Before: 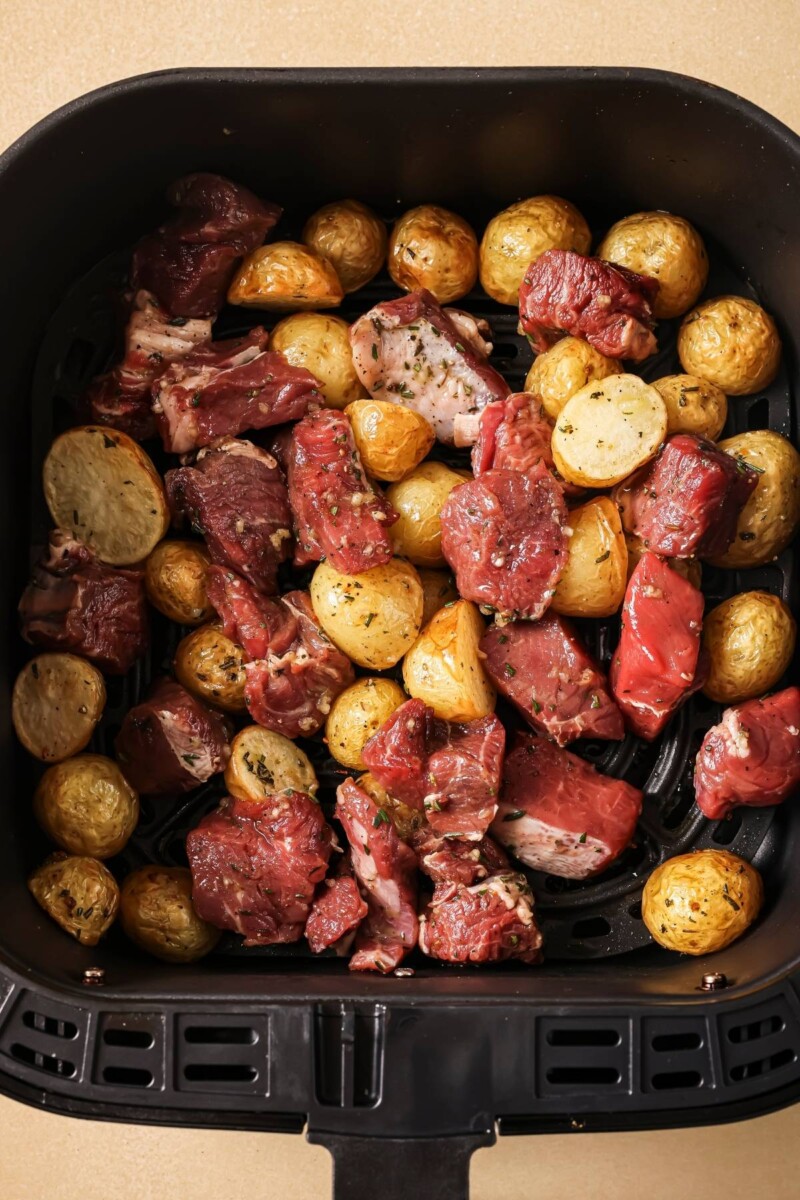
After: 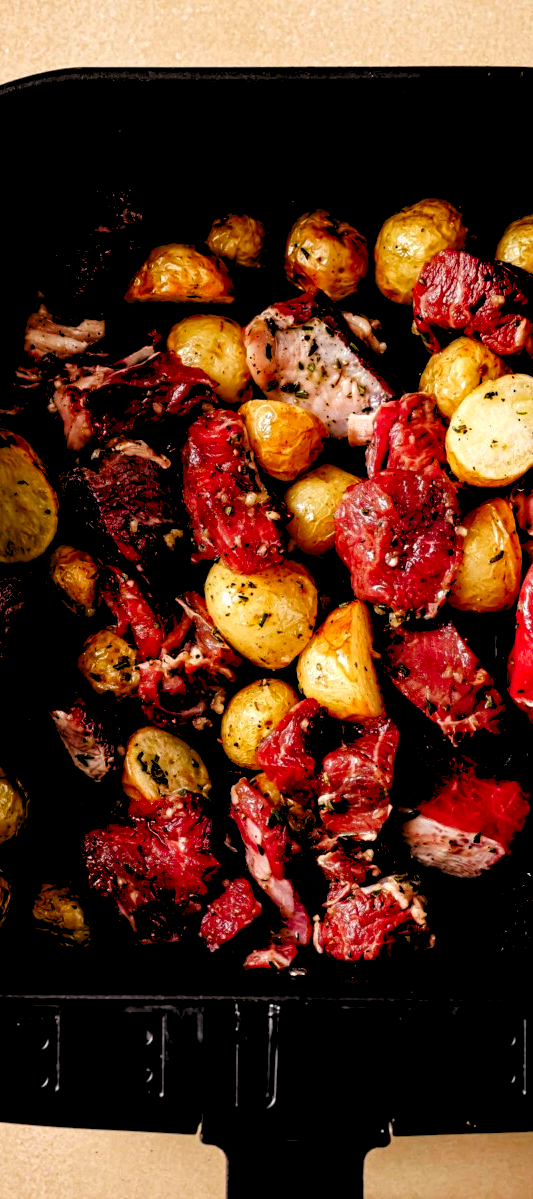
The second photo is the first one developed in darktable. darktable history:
exposure: exposure 0.189 EV, compensate highlight preservation false
haze removal: compatibility mode true, adaptive false
crop and rotate: left 13.409%, right 19.867%
levels: levels [0.093, 0.434, 0.988]
tone equalizer: on, module defaults
contrast brightness saturation: brightness -0.505
